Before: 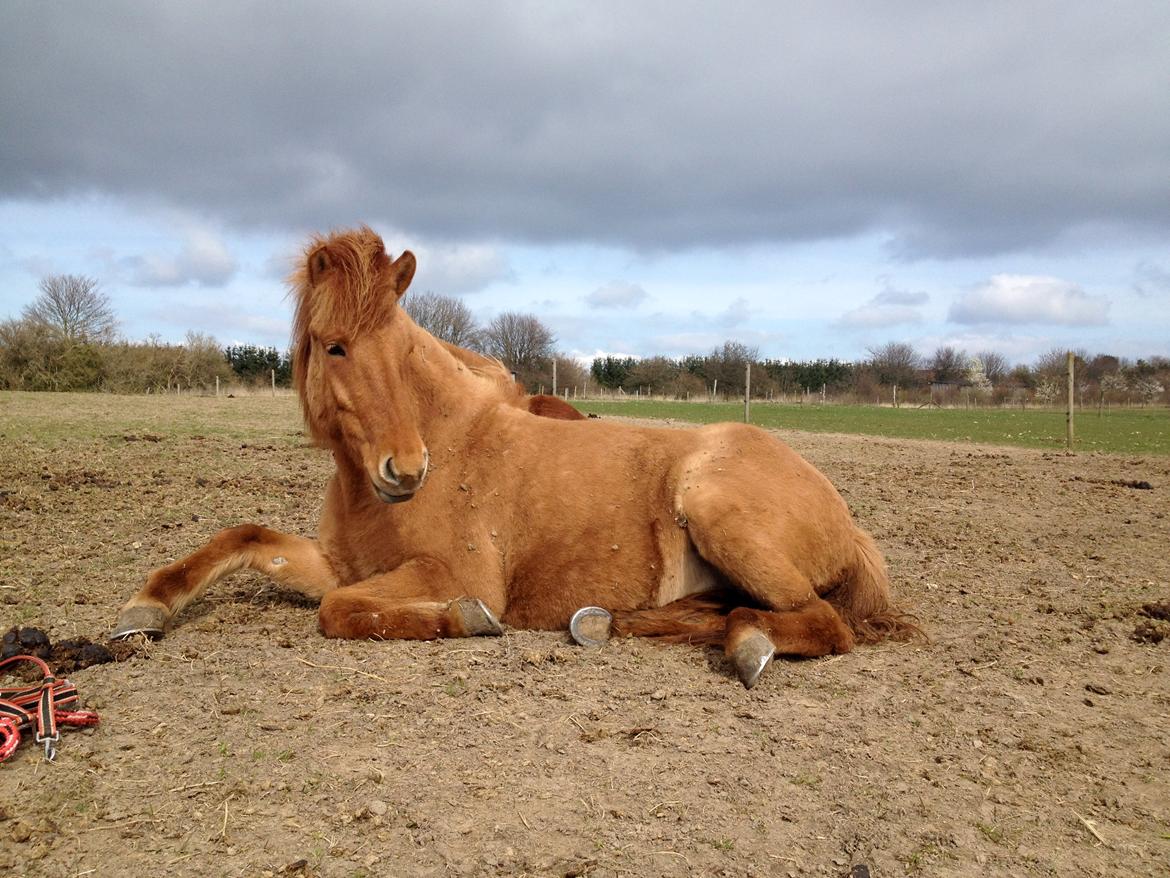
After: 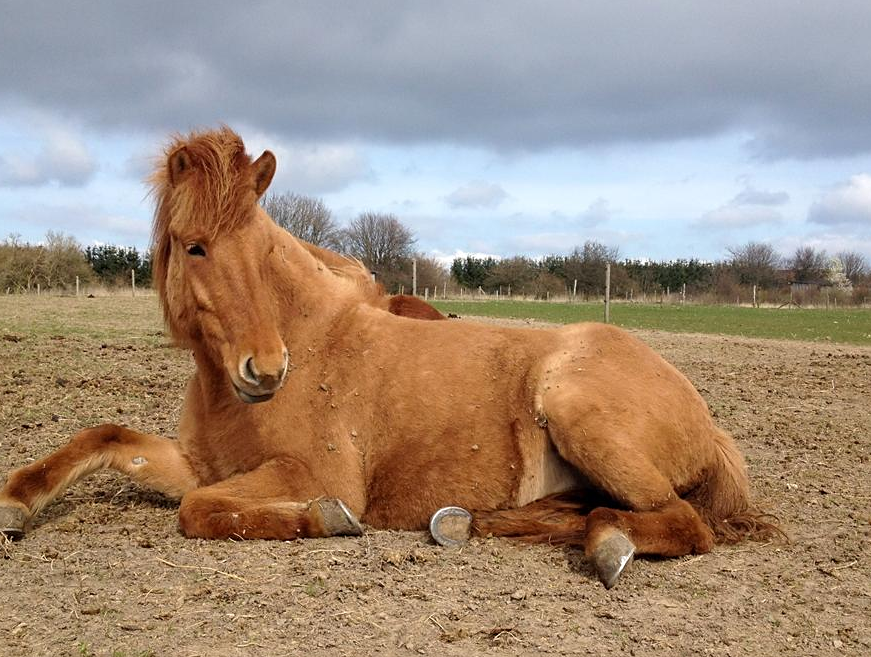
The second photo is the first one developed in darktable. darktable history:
sharpen: amount 0.217
shadows and highlights: radius 333.08, shadows 54.26, highlights -98.7, compress 94.51%, soften with gaussian
crop and rotate: left 11.981%, top 11.445%, right 13.498%, bottom 13.712%
